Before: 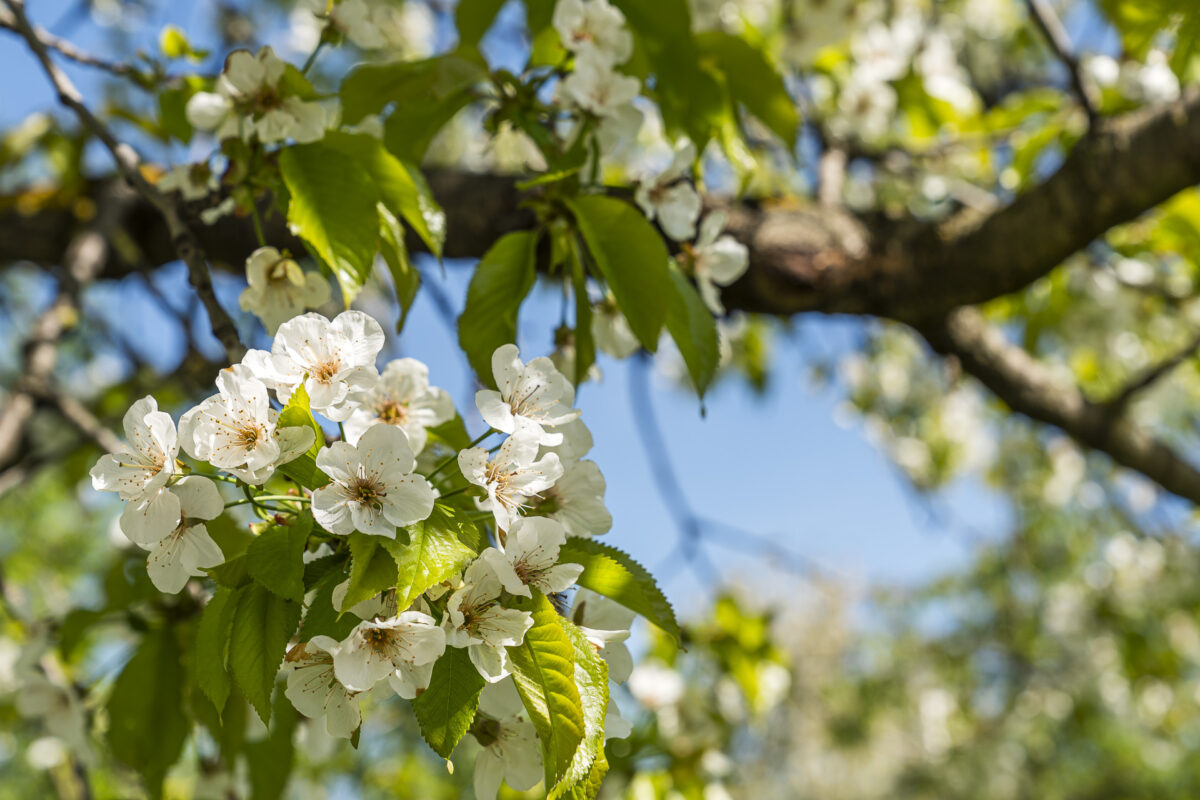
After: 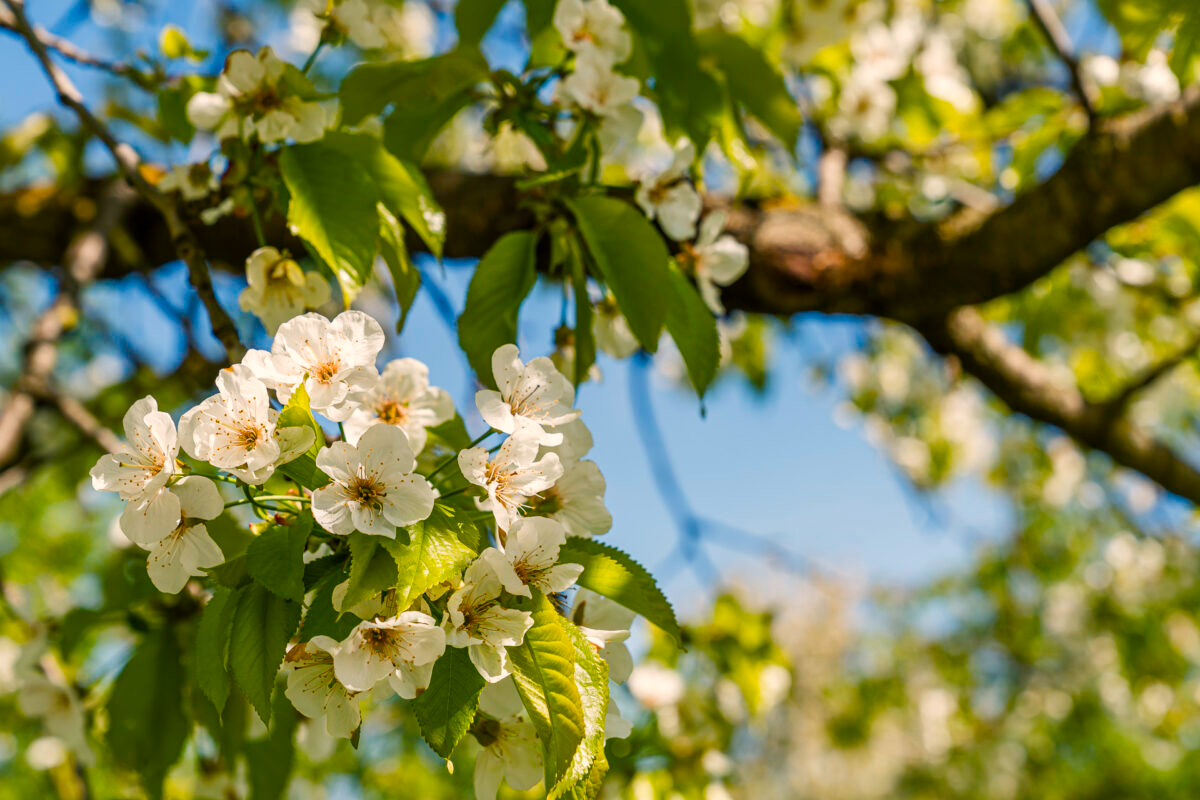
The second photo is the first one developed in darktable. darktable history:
exposure: compensate exposure bias true, compensate highlight preservation false
tone equalizer: edges refinement/feathering 500, mask exposure compensation -1.57 EV, preserve details no
color balance rgb: highlights gain › chroma 3.042%, highlights gain › hue 60.21°, perceptual saturation grading › global saturation 34.632%, perceptual saturation grading › highlights -29.806%, perceptual saturation grading › shadows 34.765%, global vibrance 9.821%
